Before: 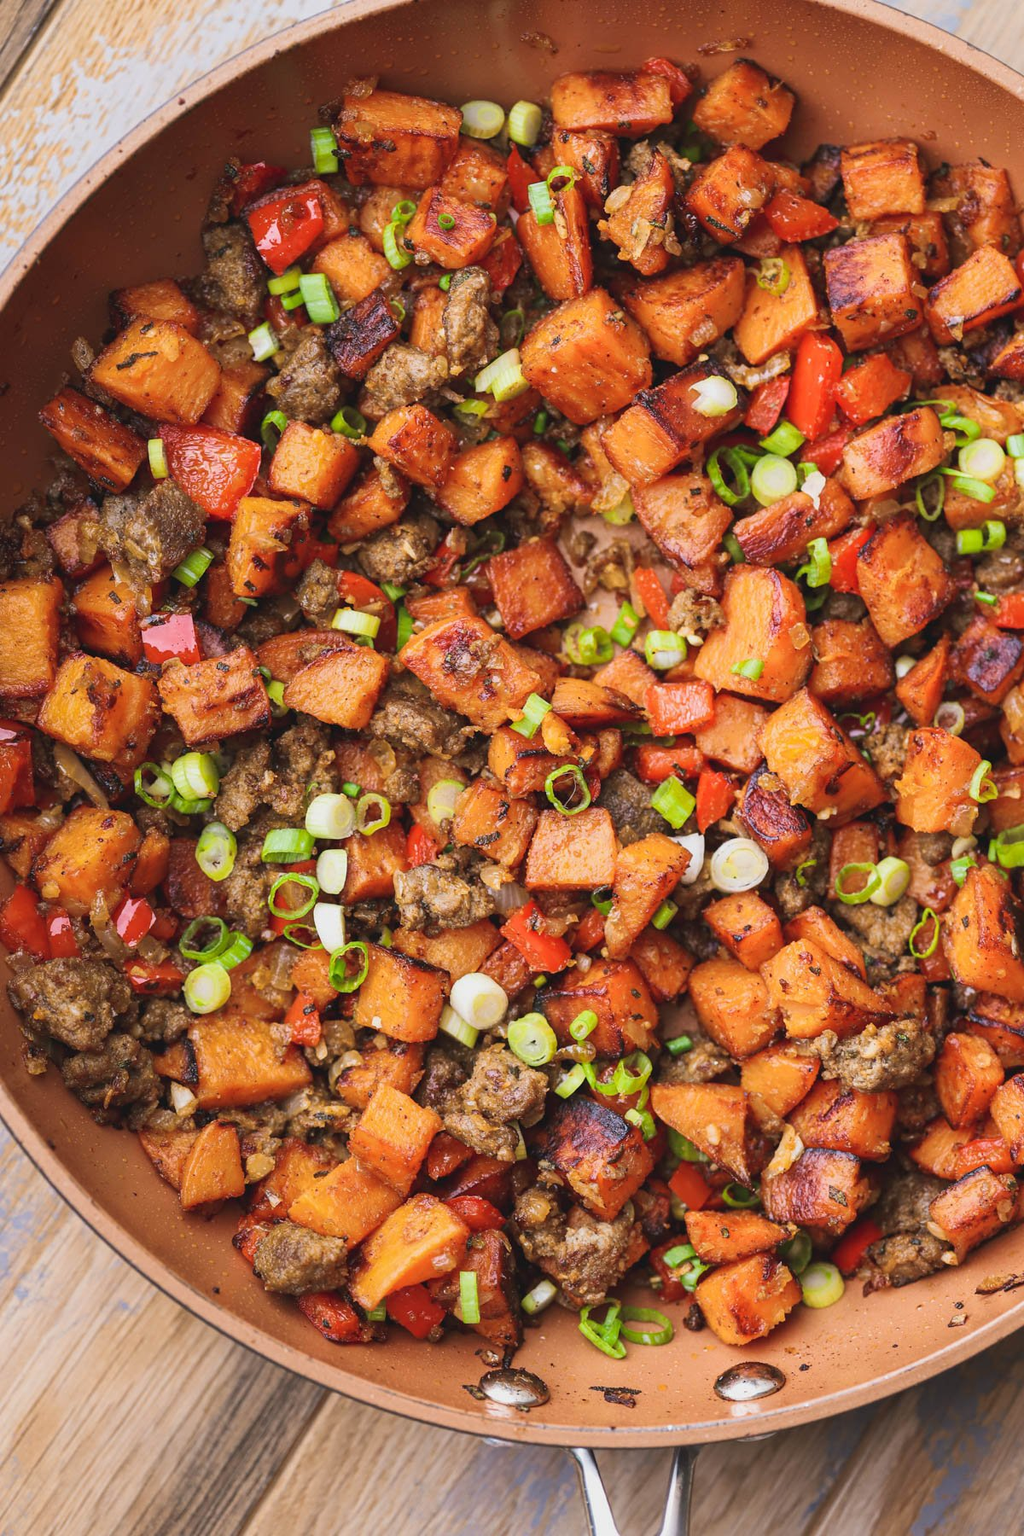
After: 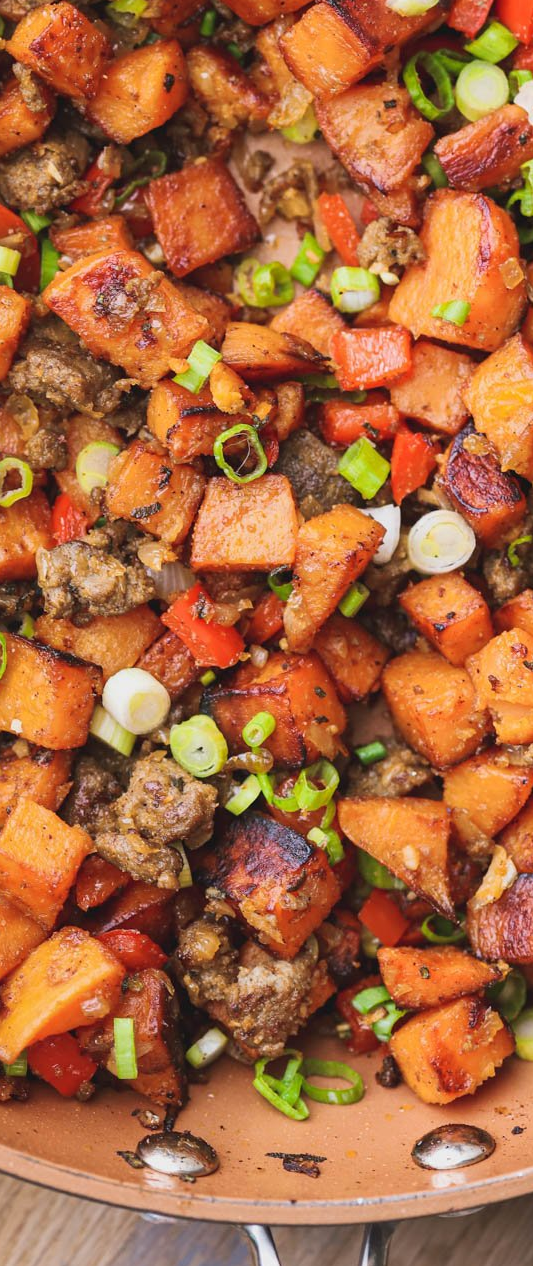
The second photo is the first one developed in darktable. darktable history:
bloom: size 9%, threshold 100%, strength 7%
crop: left 35.432%, top 26.233%, right 20.145%, bottom 3.432%
